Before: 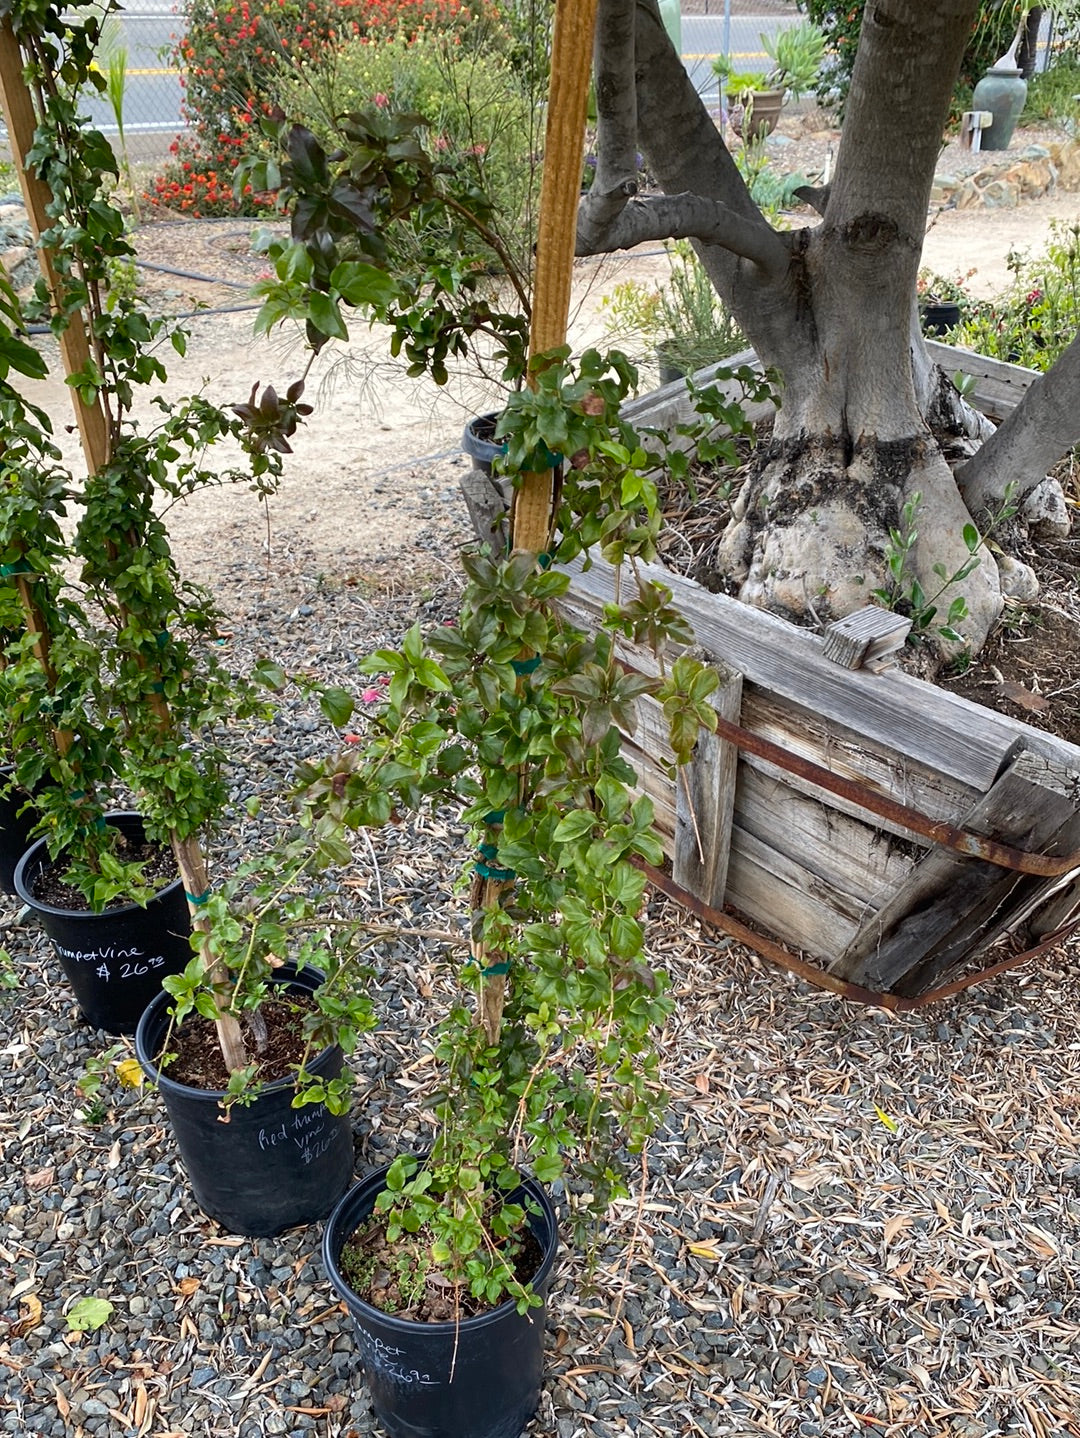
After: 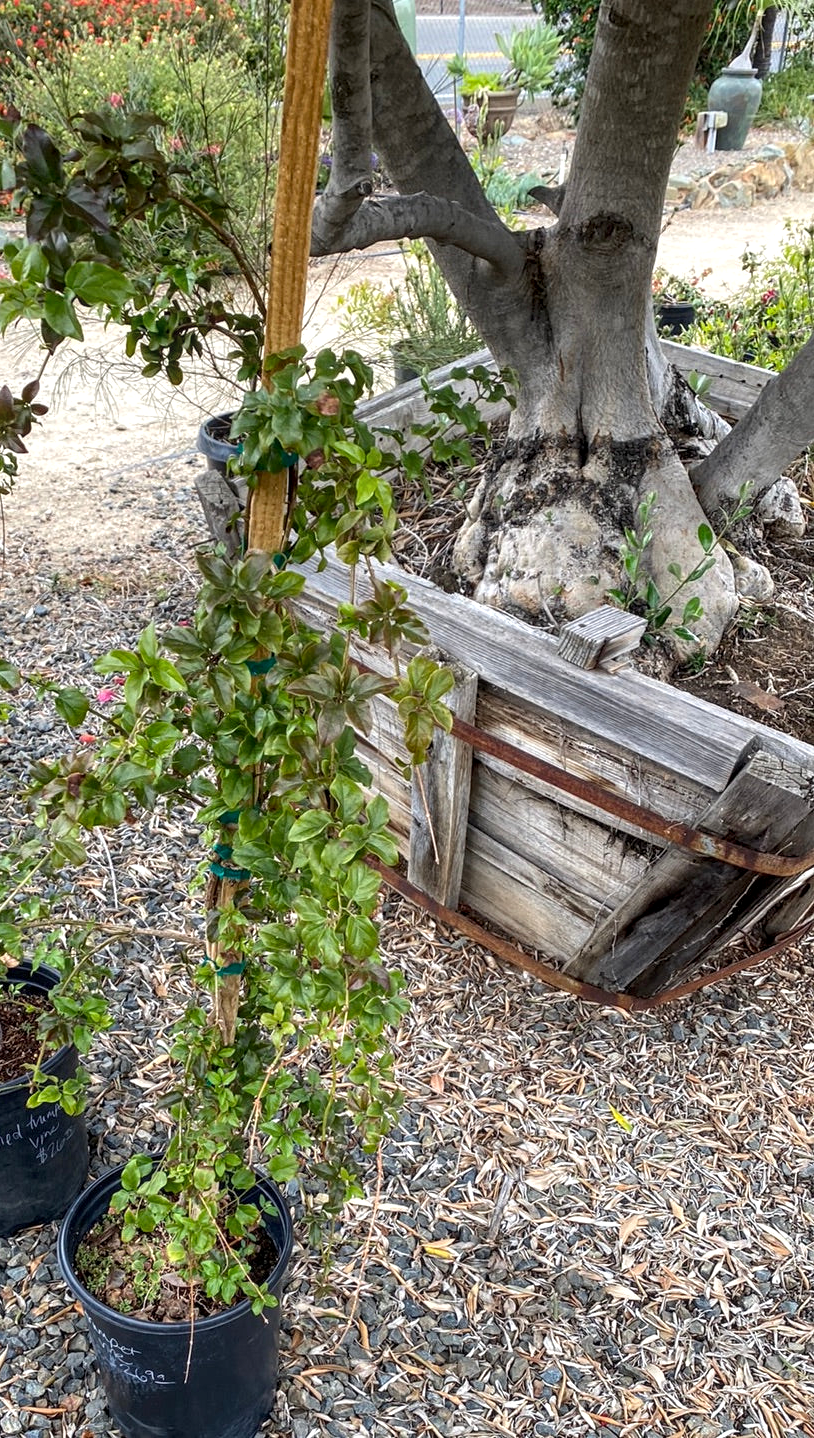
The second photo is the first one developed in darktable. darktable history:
exposure: exposure 0.2 EV, compensate highlight preservation false
crop and rotate: left 24.6%
local contrast: on, module defaults
